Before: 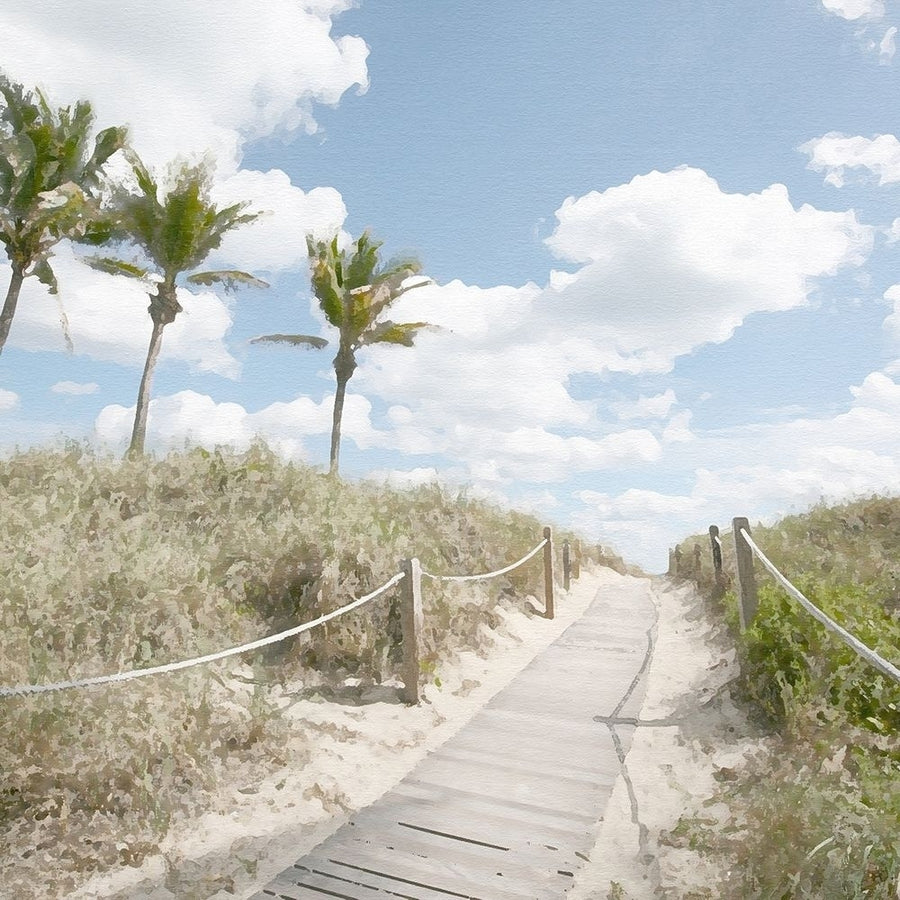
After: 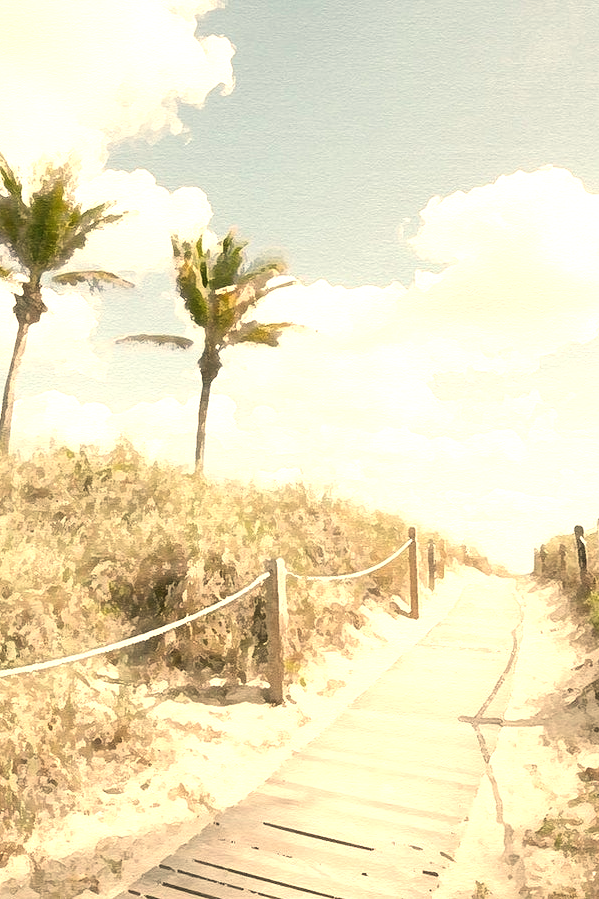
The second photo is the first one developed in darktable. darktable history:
tone equalizer: -8 EV -0.75 EV, -7 EV -0.7 EV, -6 EV -0.6 EV, -5 EV -0.4 EV, -3 EV 0.4 EV, -2 EV 0.6 EV, -1 EV 0.7 EV, +0 EV 0.75 EV, edges refinement/feathering 500, mask exposure compensation -1.57 EV, preserve details no
crop and rotate: left 15.055%, right 18.278%
white balance: red 1.138, green 0.996, blue 0.812
